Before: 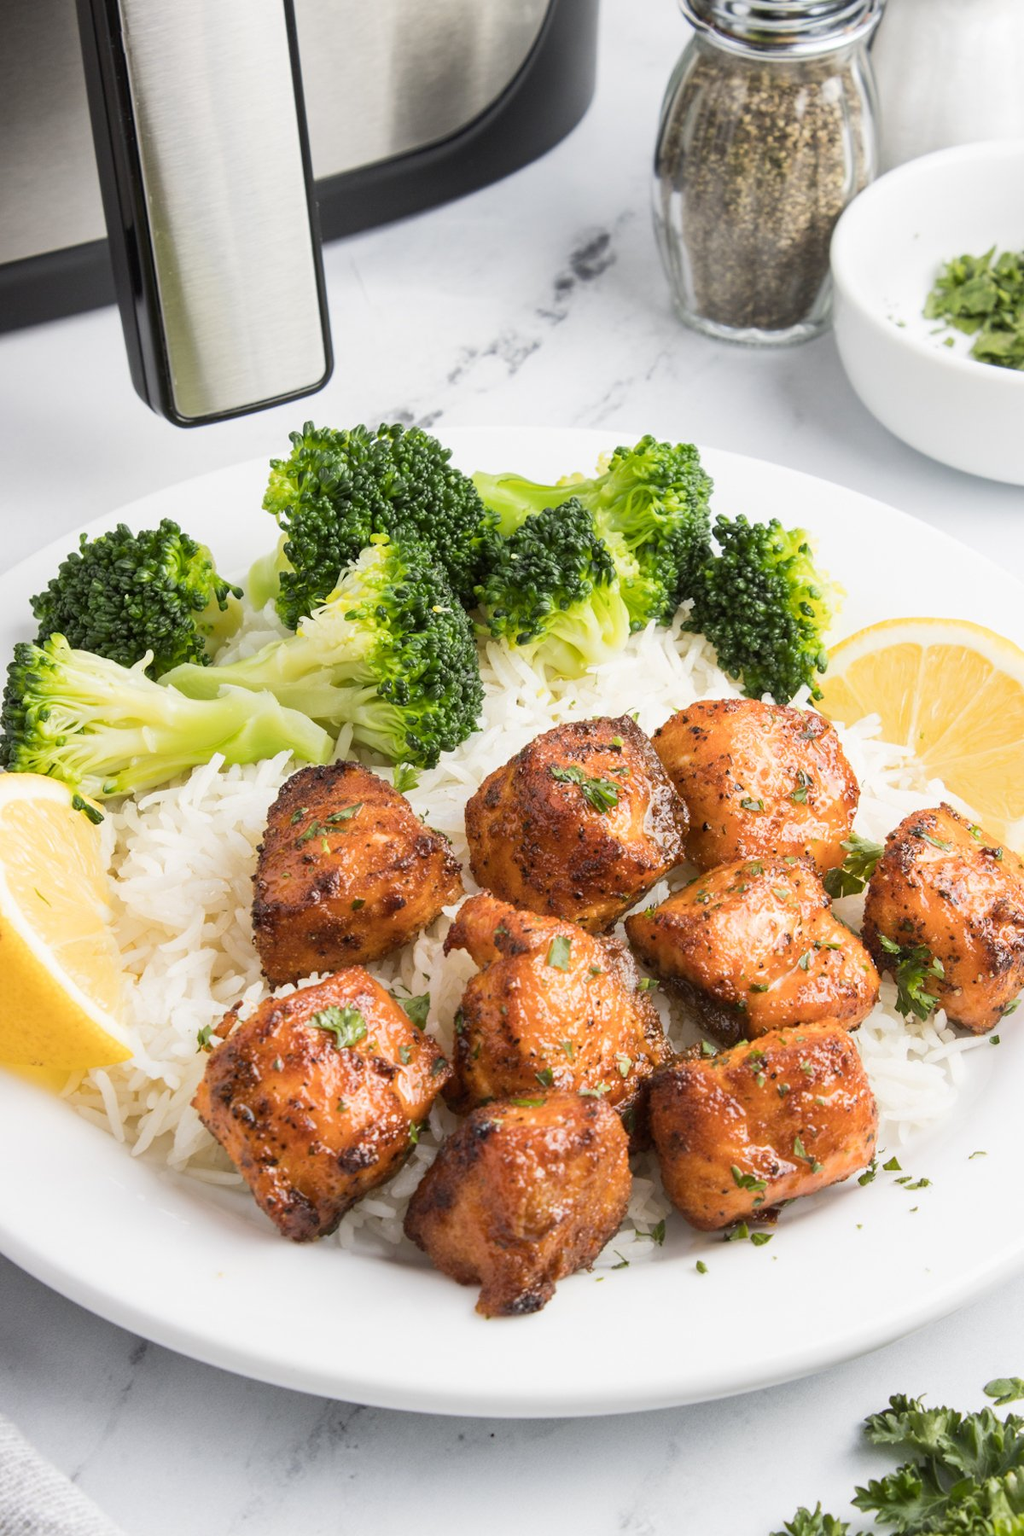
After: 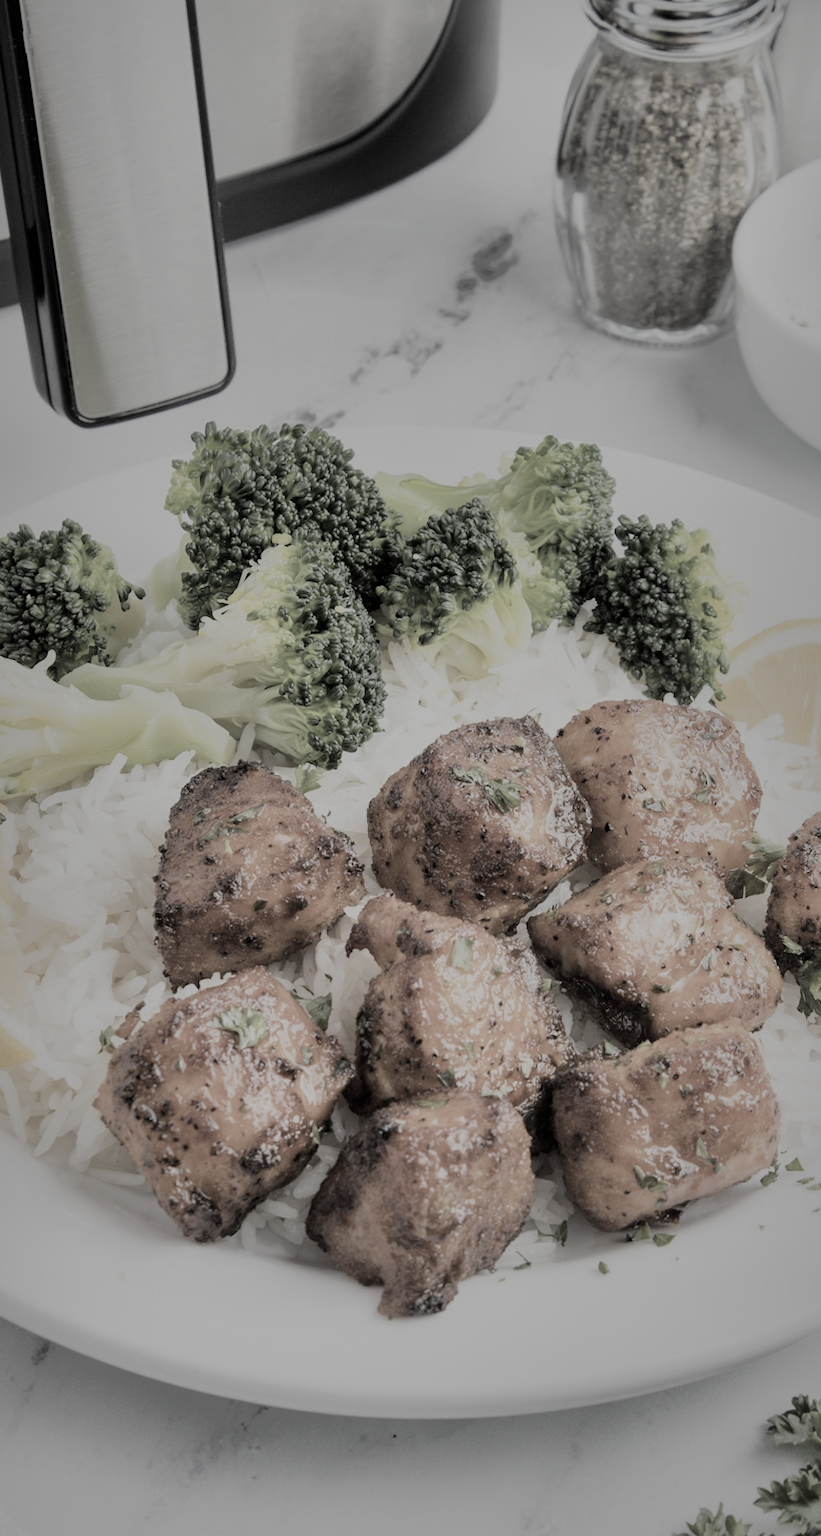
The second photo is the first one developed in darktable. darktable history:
filmic rgb: black relative exposure -7.19 EV, white relative exposure 5.36 EV, hardness 3.03
shadows and highlights: shadows -18.04, highlights -73.47
crop and rotate: left 9.59%, right 10.164%
color correction: highlights b* 0.005, saturation 0.222
